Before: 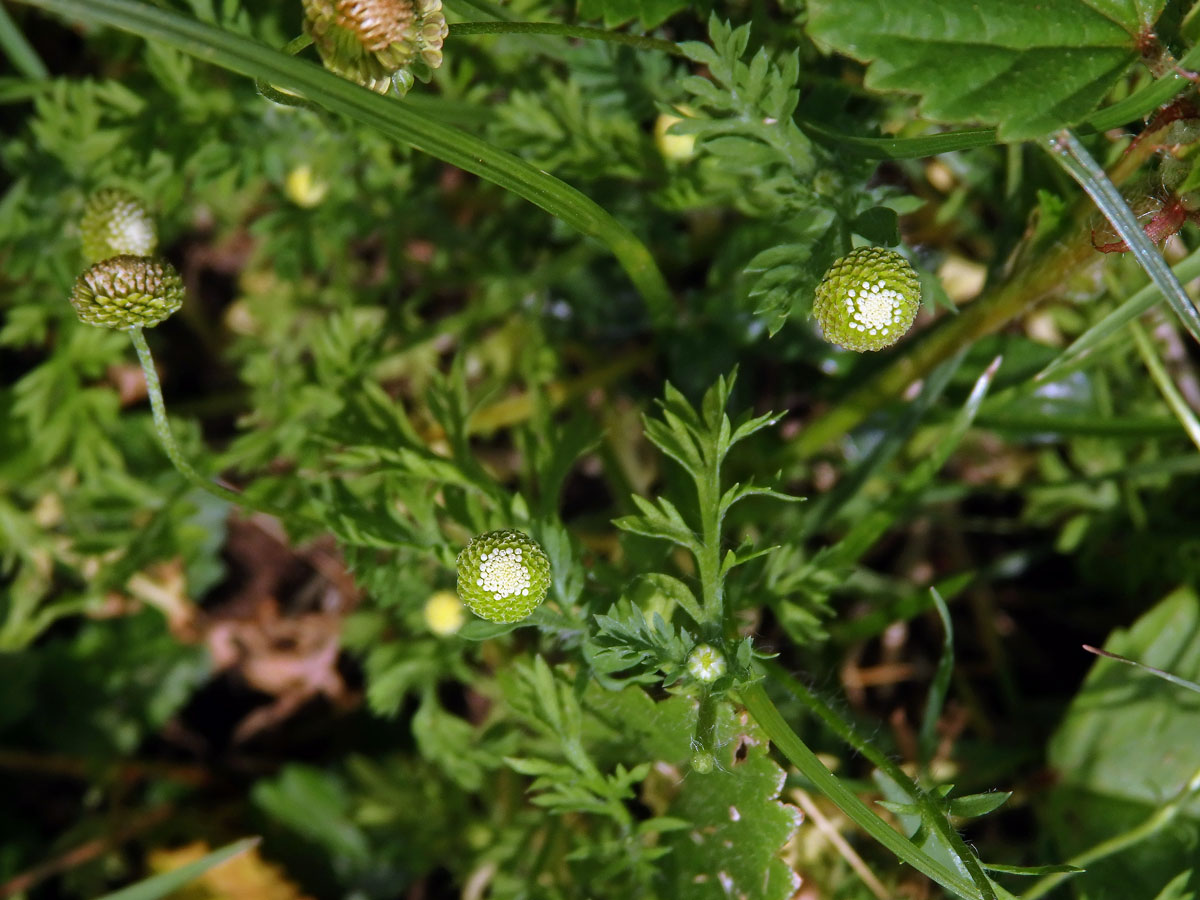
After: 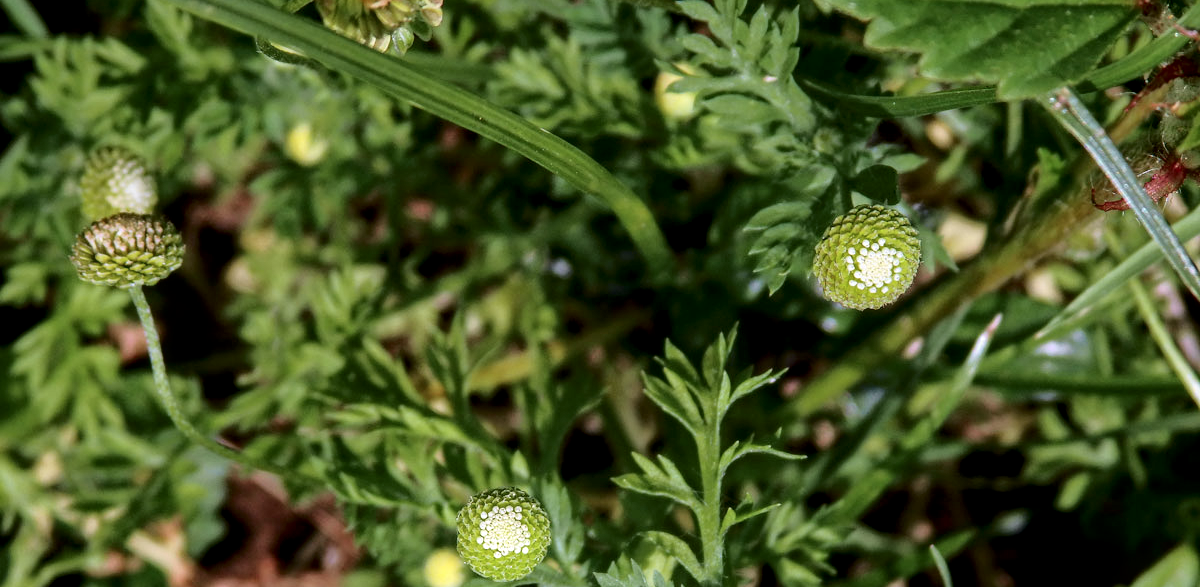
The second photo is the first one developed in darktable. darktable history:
tone curve: curves: ch0 [(0.003, 0) (0.066, 0.023) (0.149, 0.094) (0.264, 0.238) (0.395, 0.421) (0.517, 0.56) (0.688, 0.743) (0.813, 0.846) (1, 1)]; ch1 [(0, 0) (0.164, 0.115) (0.337, 0.332) (0.39, 0.398) (0.464, 0.461) (0.501, 0.5) (0.507, 0.503) (0.534, 0.537) (0.577, 0.59) (0.652, 0.681) (0.733, 0.749) (0.811, 0.796) (1, 1)]; ch2 [(0, 0) (0.337, 0.382) (0.464, 0.476) (0.501, 0.502) (0.527, 0.54) (0.551, 0.565) (0.6, 0.59) (0.687, 0.675) (1, 1)], color space Lab, independent channels, preserve colors none
crop and rotate: top 4.736%, bottom 29.98%
local contrast: on, module defaults
